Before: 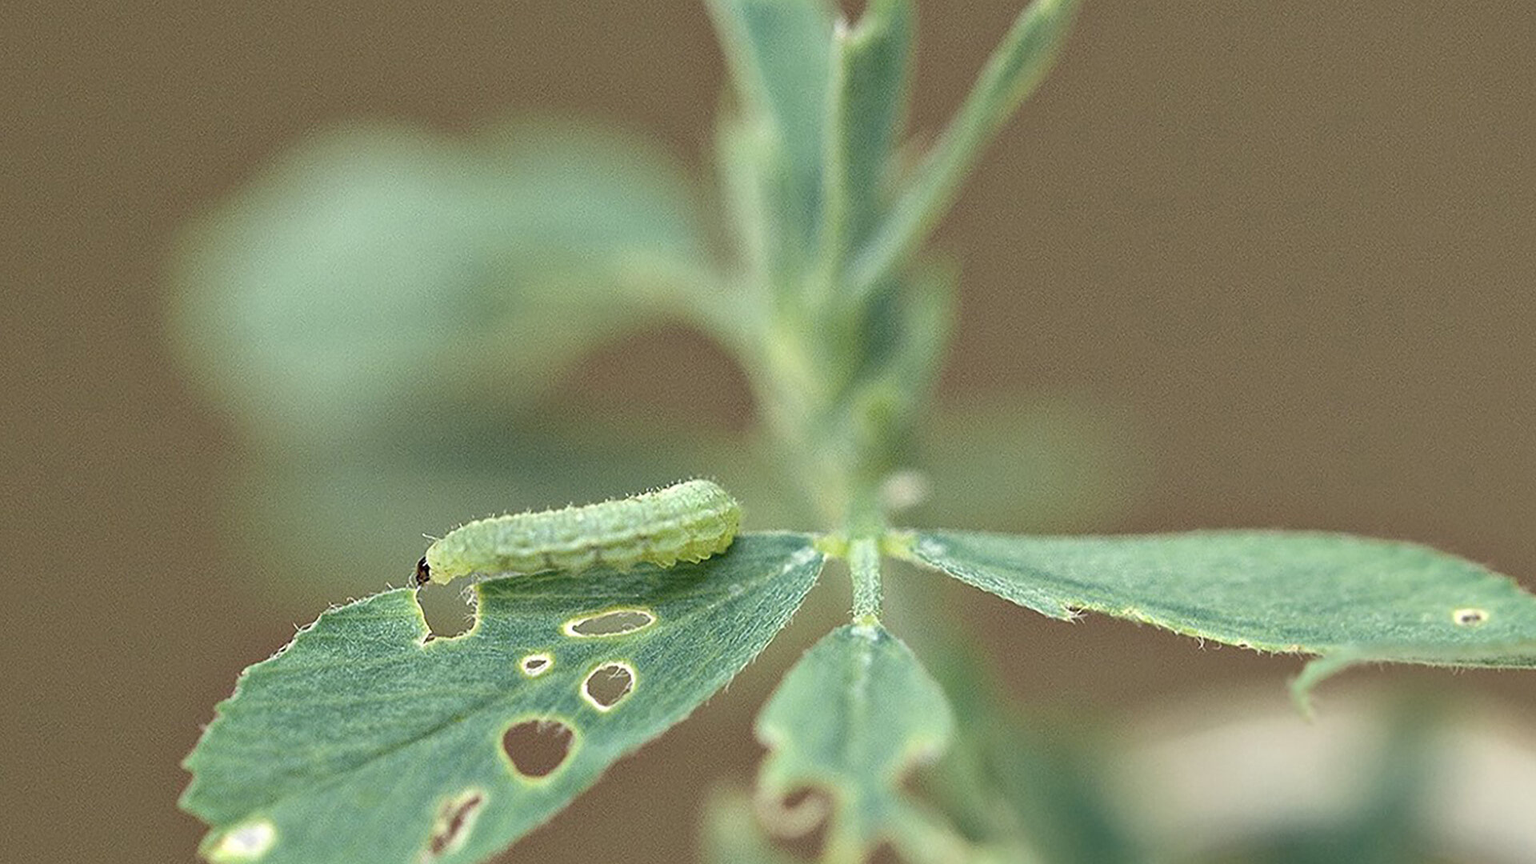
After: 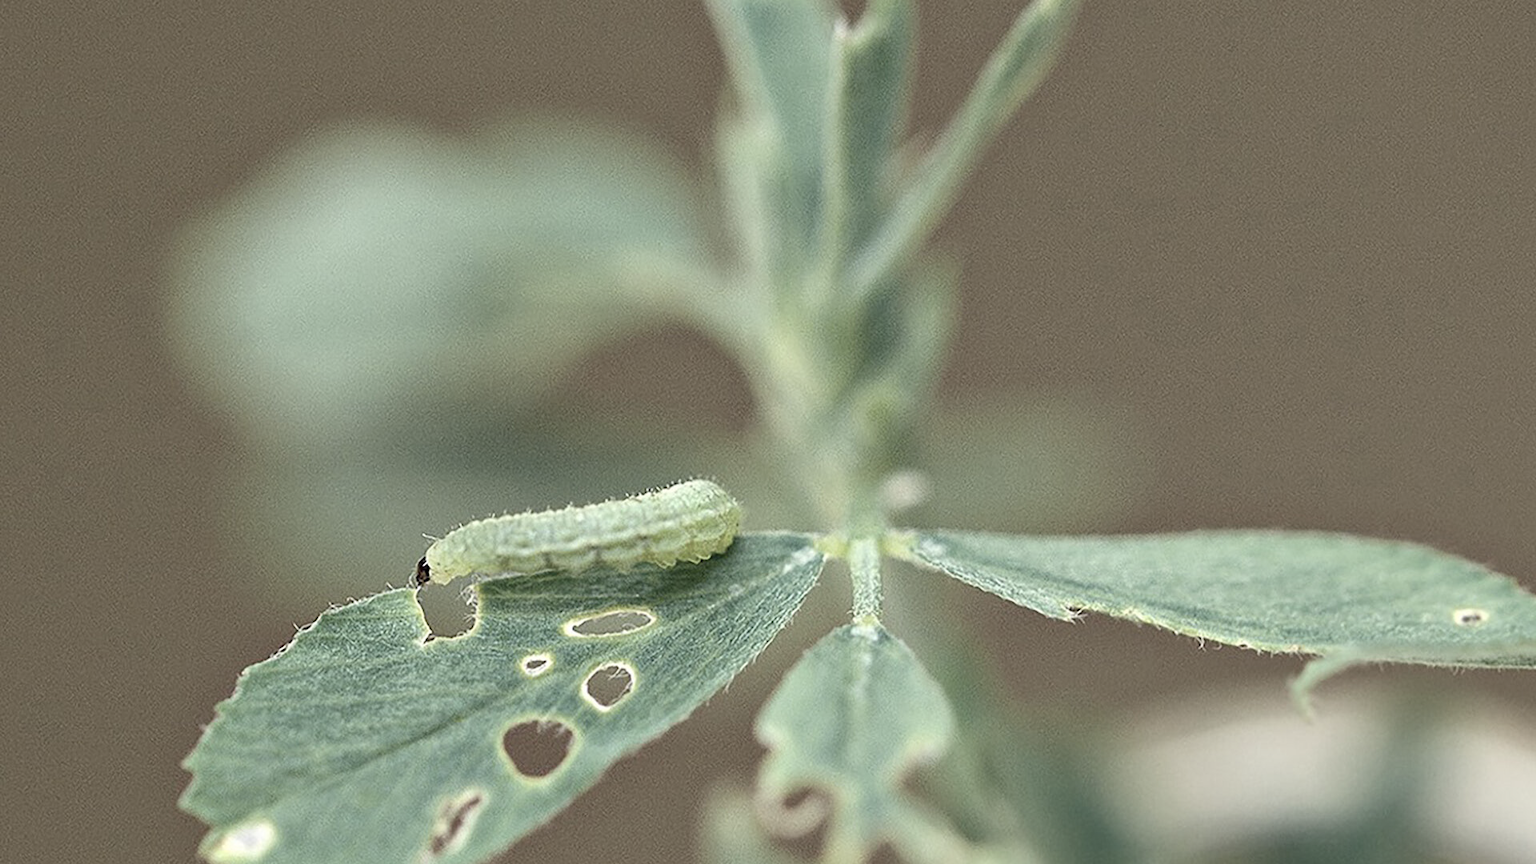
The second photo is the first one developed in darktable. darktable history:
contrast brightness saturation: contrast 0.099, saturation -0.376
